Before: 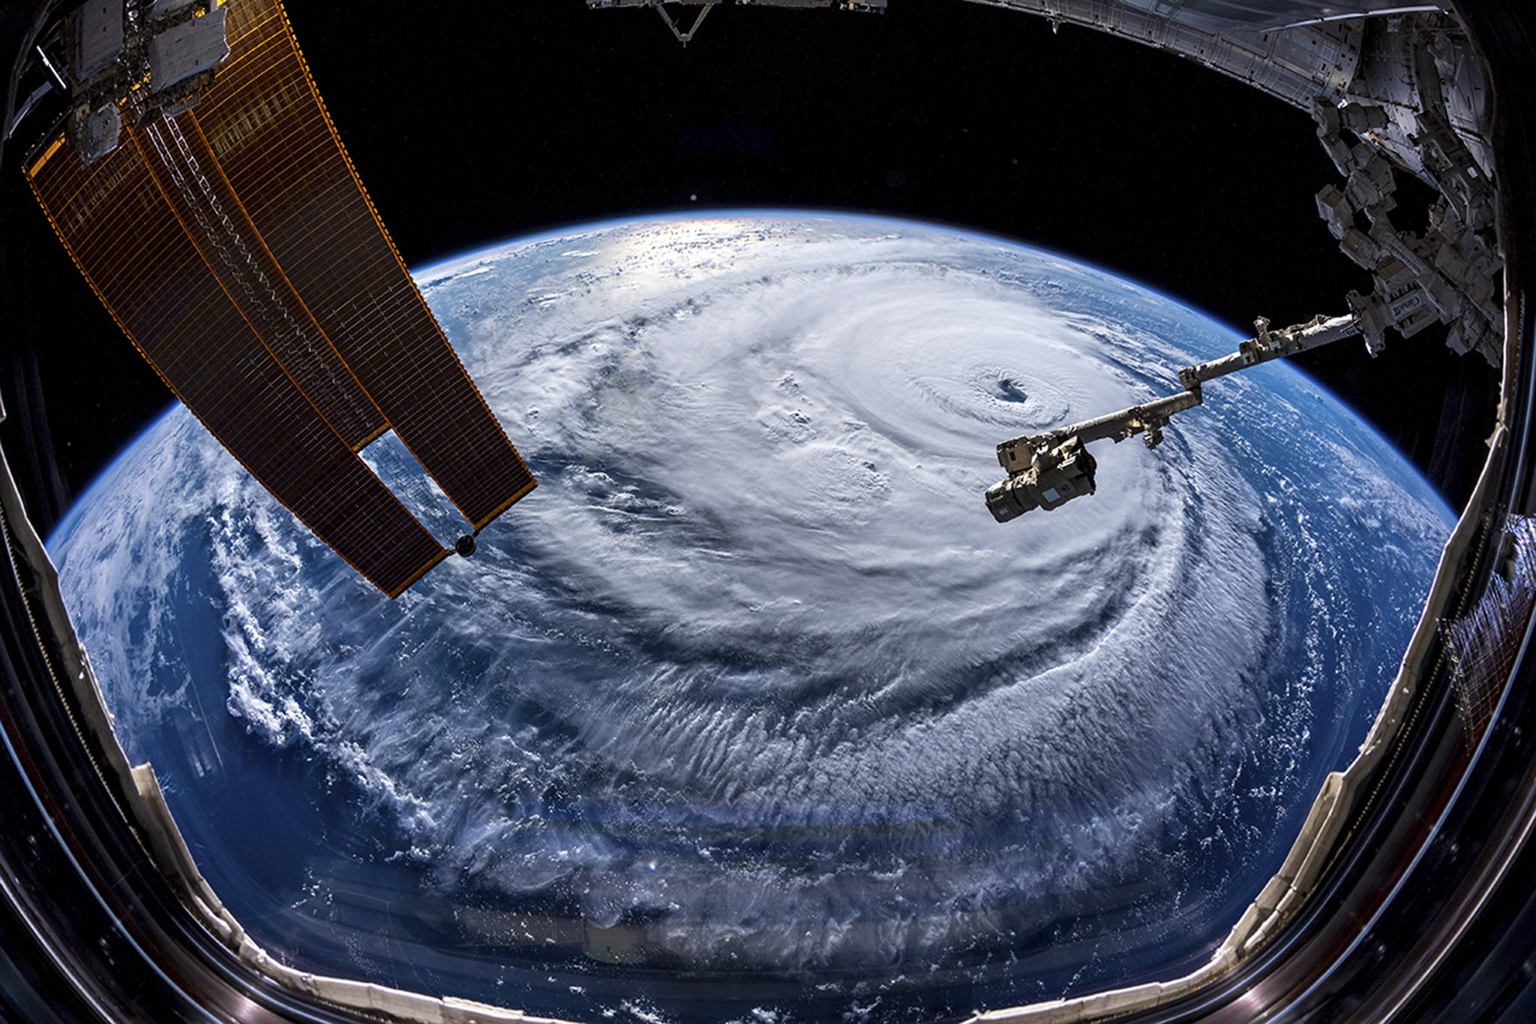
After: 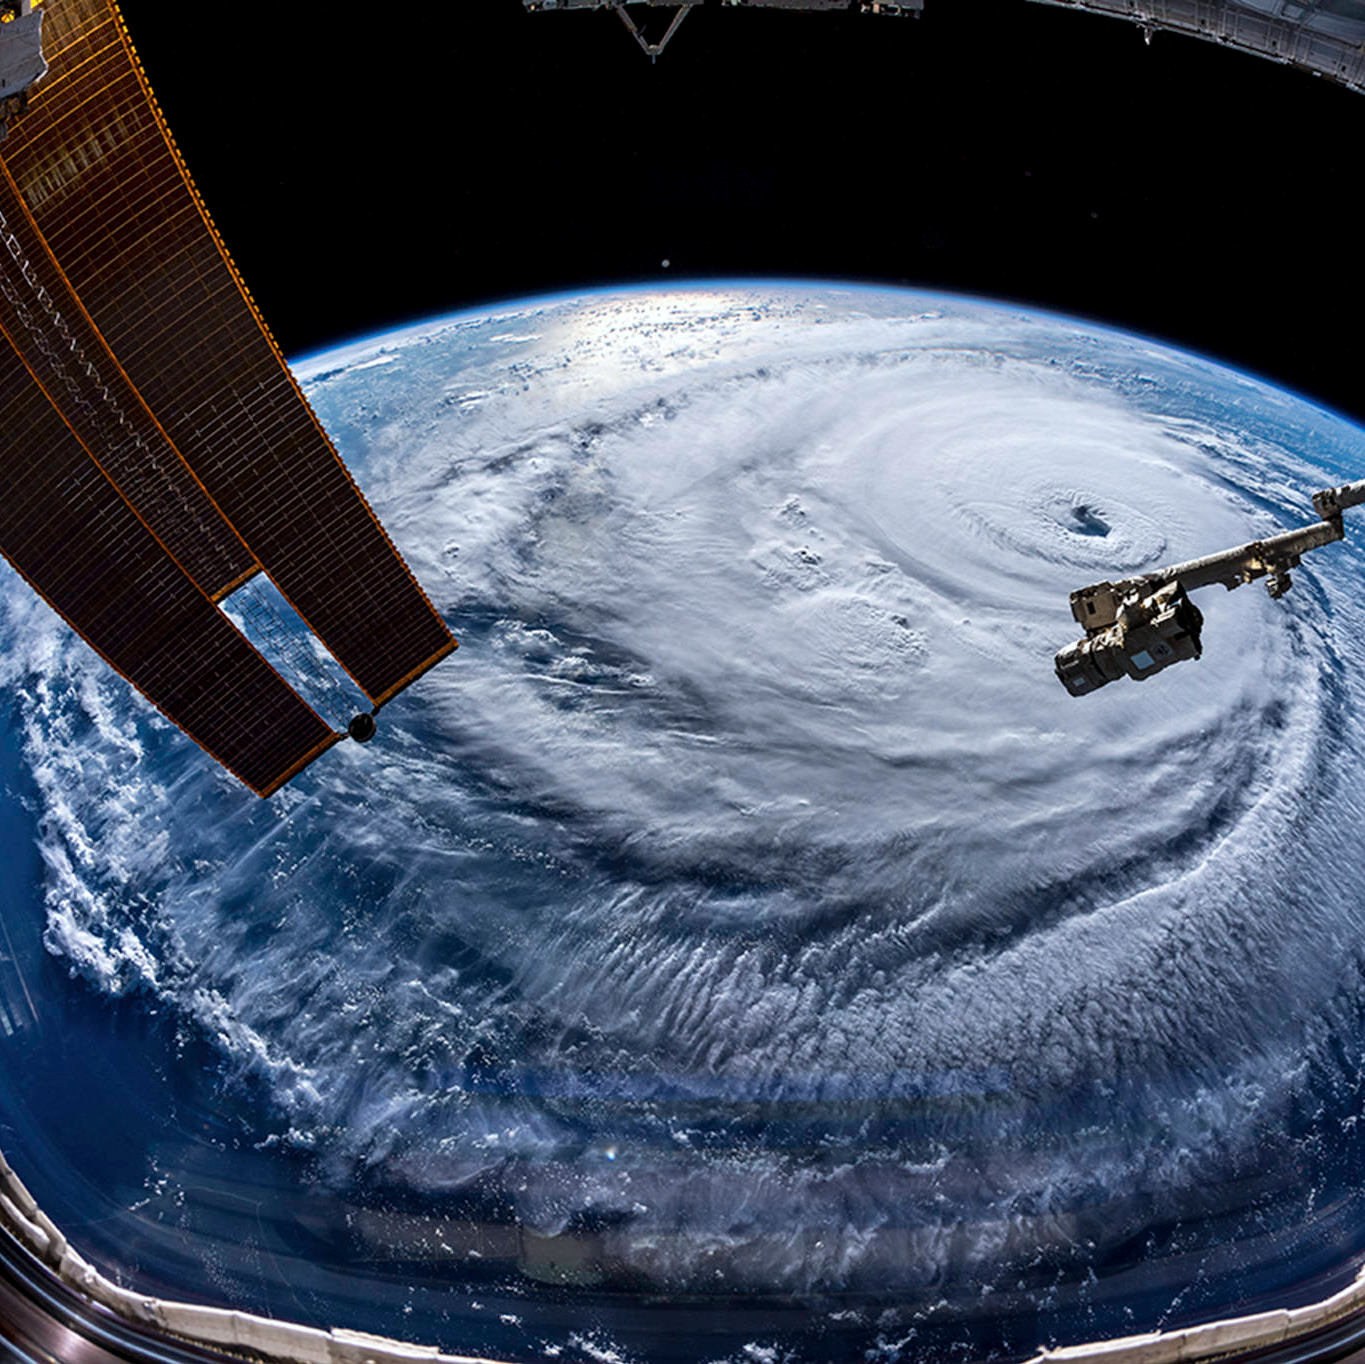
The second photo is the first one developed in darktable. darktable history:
crop and rotate: left 12.673%, right 20.66%
contrast brightness saturation: contrast 0.01, saturation -0.05
white balance: red 0.986, blue 1.01
